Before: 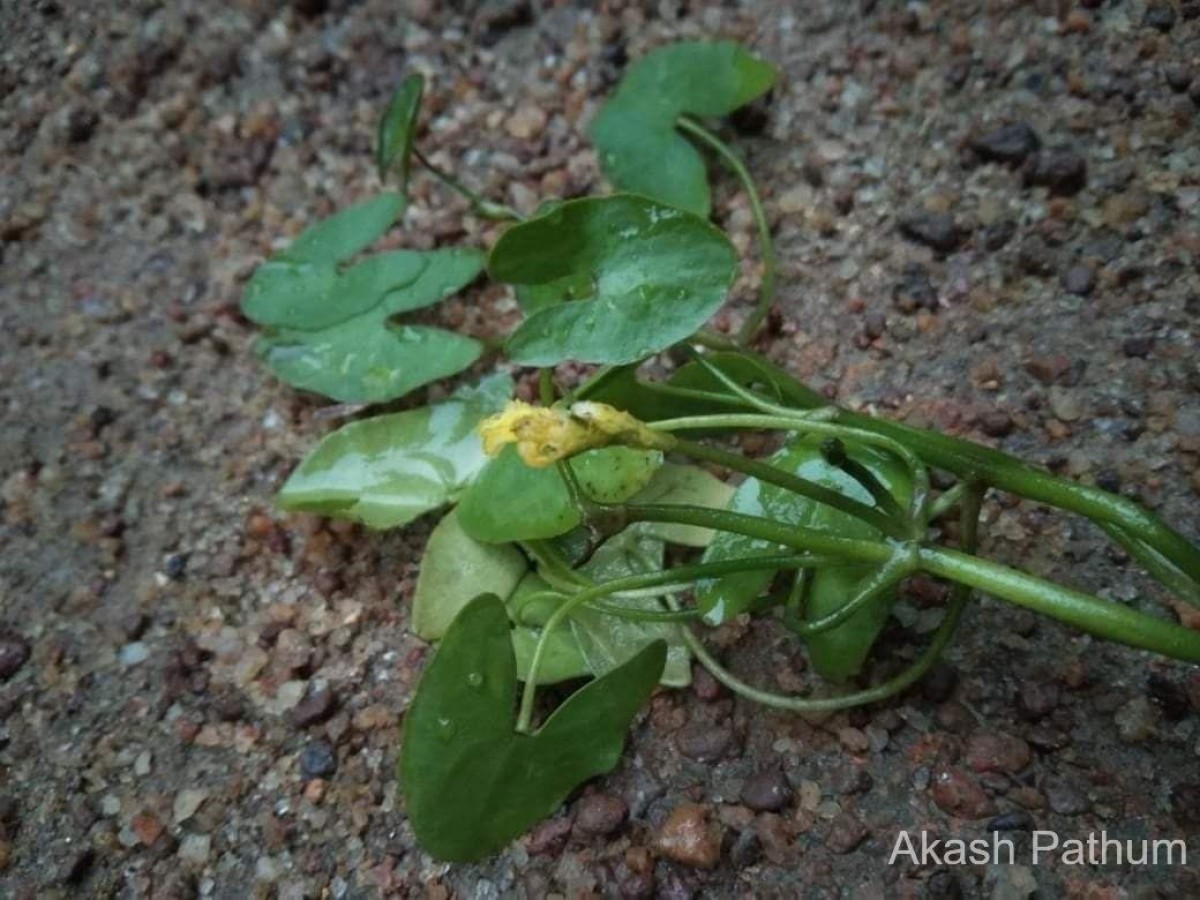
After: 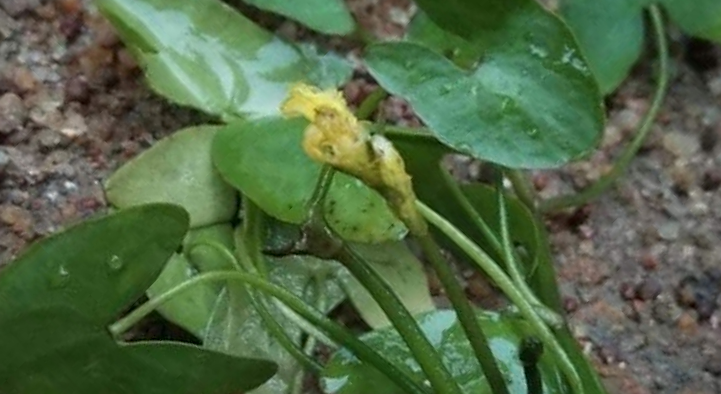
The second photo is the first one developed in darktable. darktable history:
sharpen: radius 1.848, amount 0.392, threshold 1.441
crop and rotate: angle -44.42°, top 16.04%, right 0.951%, bottom 11.721%
